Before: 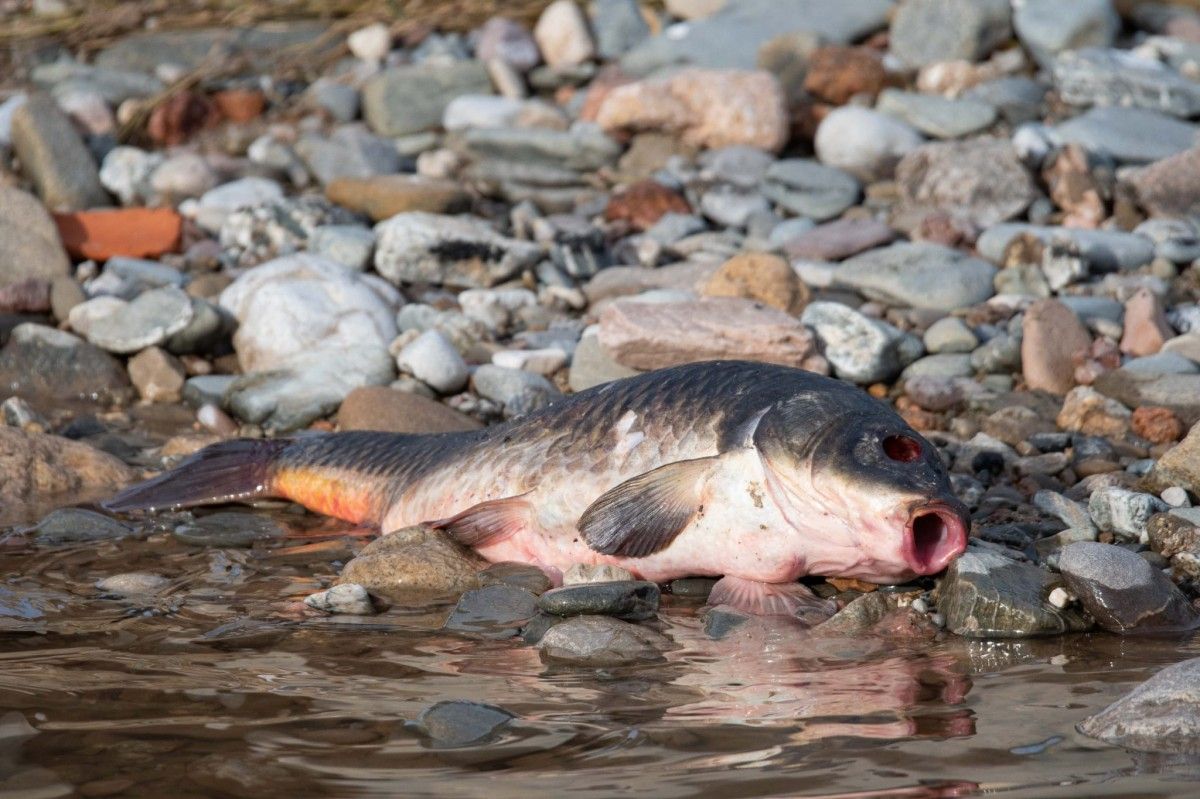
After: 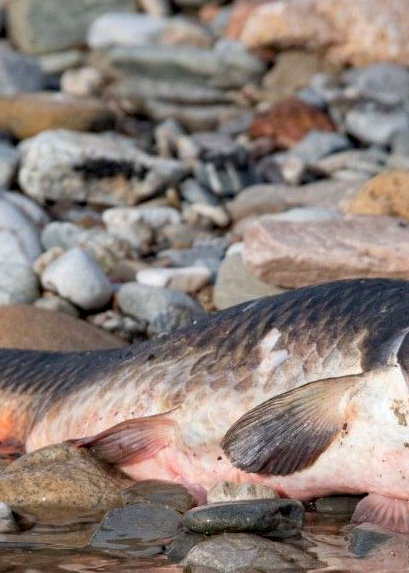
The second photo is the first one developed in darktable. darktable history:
haze removal: compatibility mode true, adaptive false
crop and rotate: left 29.719%, top 10.381%, right 36.183%, bottom 17.902%
shadows and highlights: soften with gaussian
